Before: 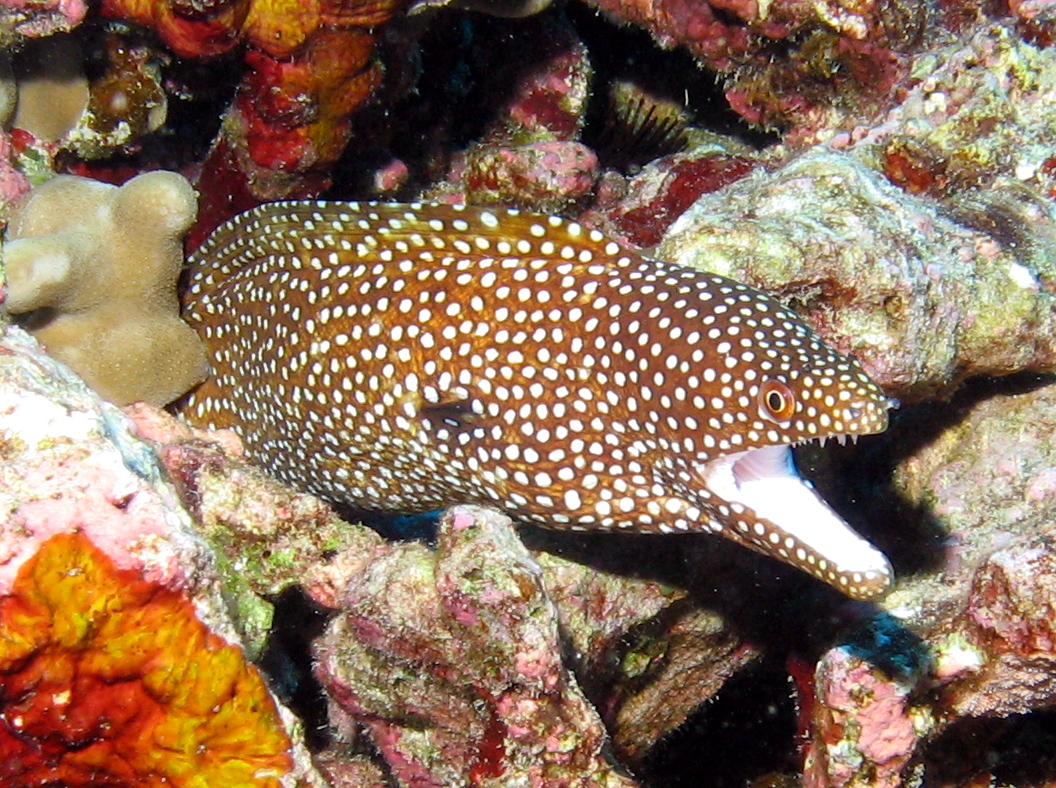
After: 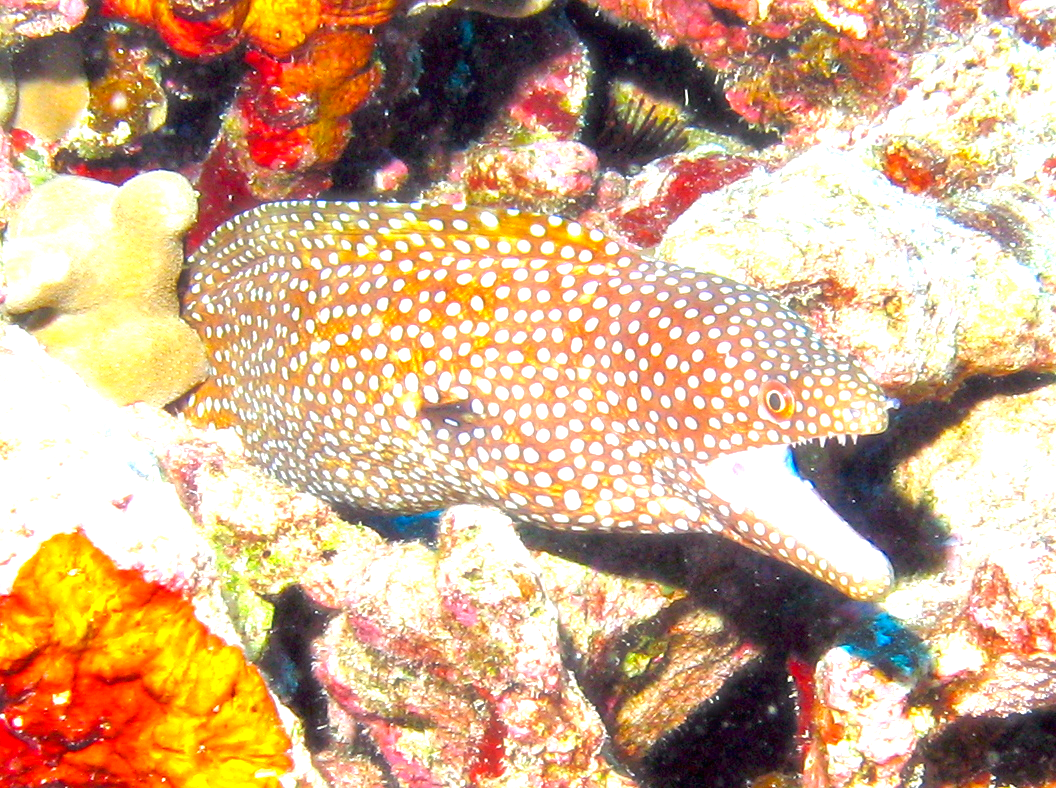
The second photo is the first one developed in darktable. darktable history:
tone equalizer: -8 EV 1.02 EV, -7 EV 1.02 EV, -6 EV 0.963 EV, -5 EV 1.02 EV, -4 EV 1.02 EV, -3 EV 0.721 EV, -2 EV 0.53 EV, -1 EV 0.226 EV
haze removal: strength -0.104, compatibility mode true, adaptive false
color balance rgb: linear chroma grading › global chroma 14.732%, perceptual saturation grading › global saturation 10.208%, perceptual brilliance grading › global brilliance 10.185%, perceptual brilliance grading › shadows 15.124%
exposure: exposure 1 EV, compensate exposure bias true, compensate highlight preservation false
